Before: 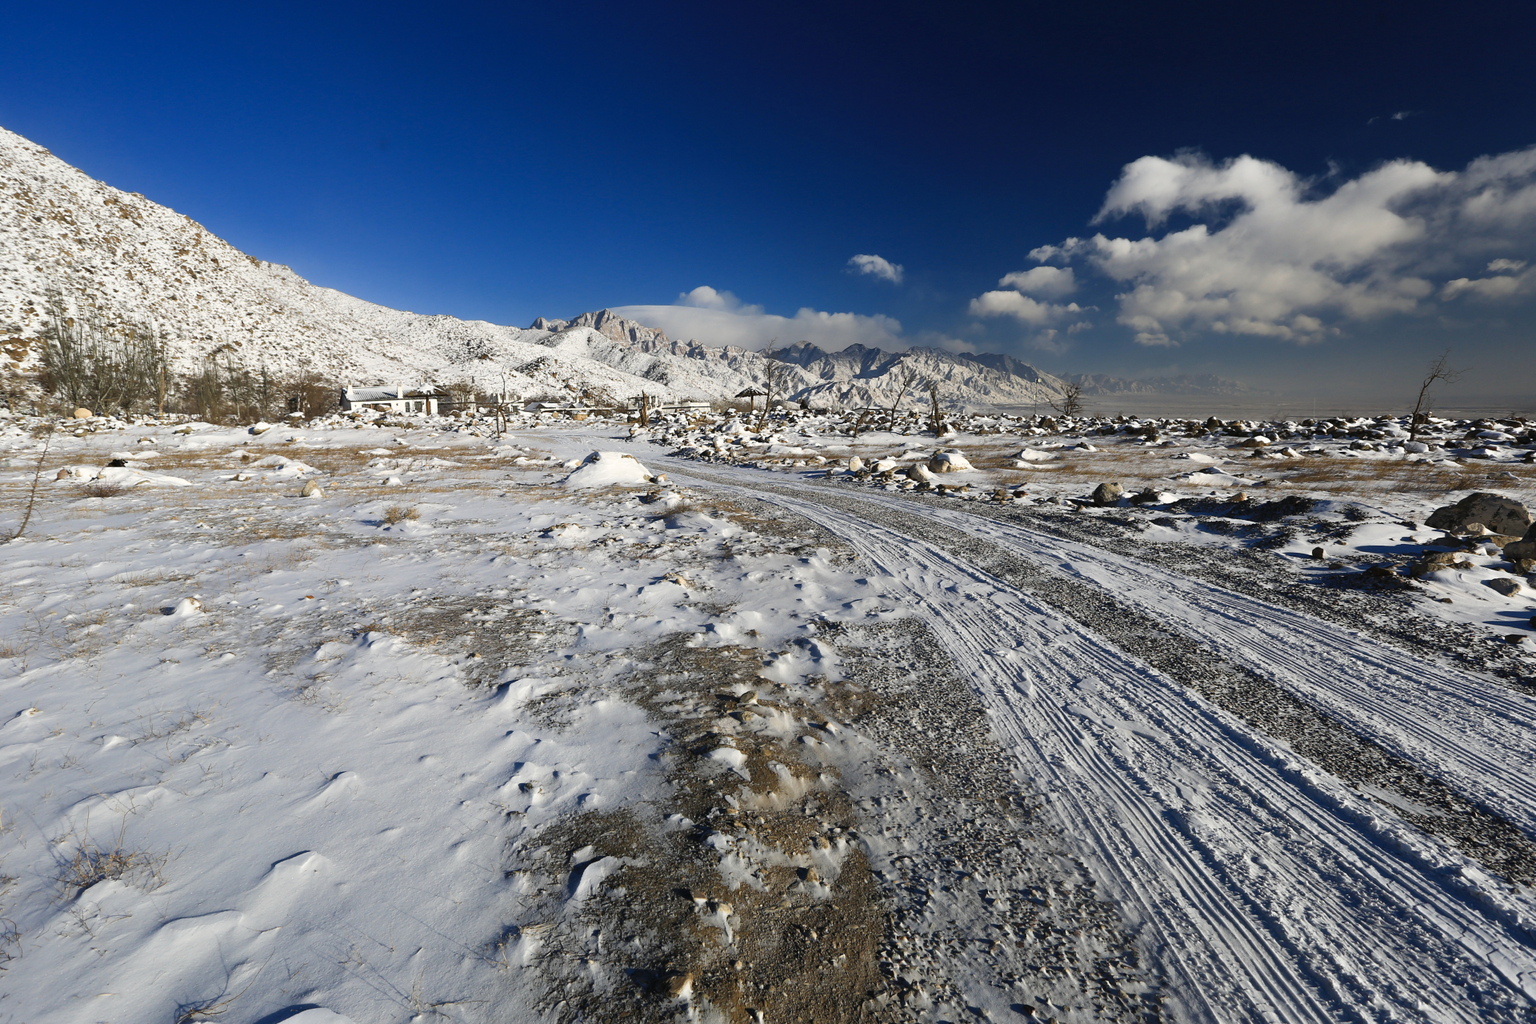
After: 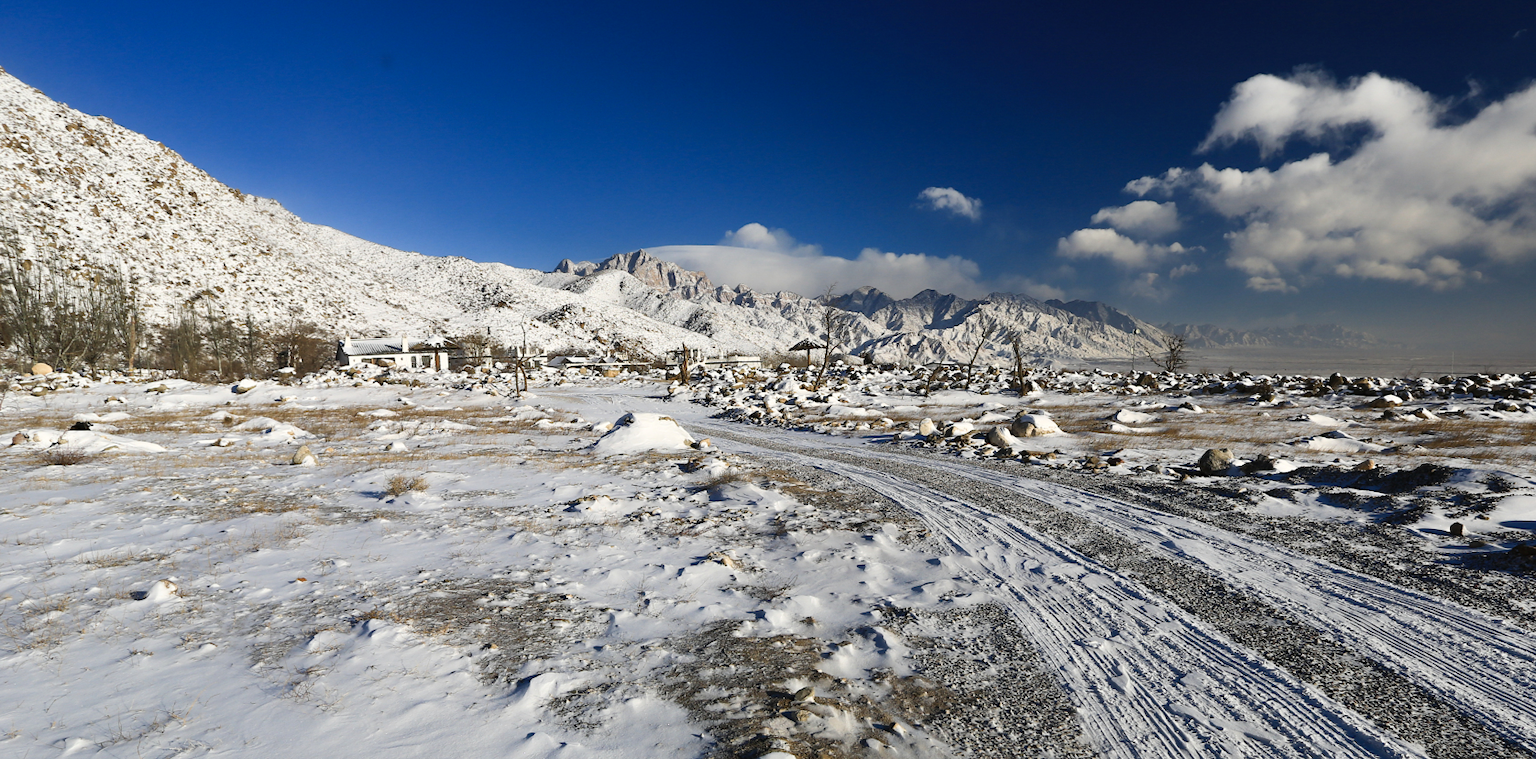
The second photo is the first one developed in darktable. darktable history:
crop: left 3.072%, top 8.956%, right 9.63%, bottom 26.264%
contrast brightness saturation: contrast 0.104, brightness 0.012, saturation 0.021
